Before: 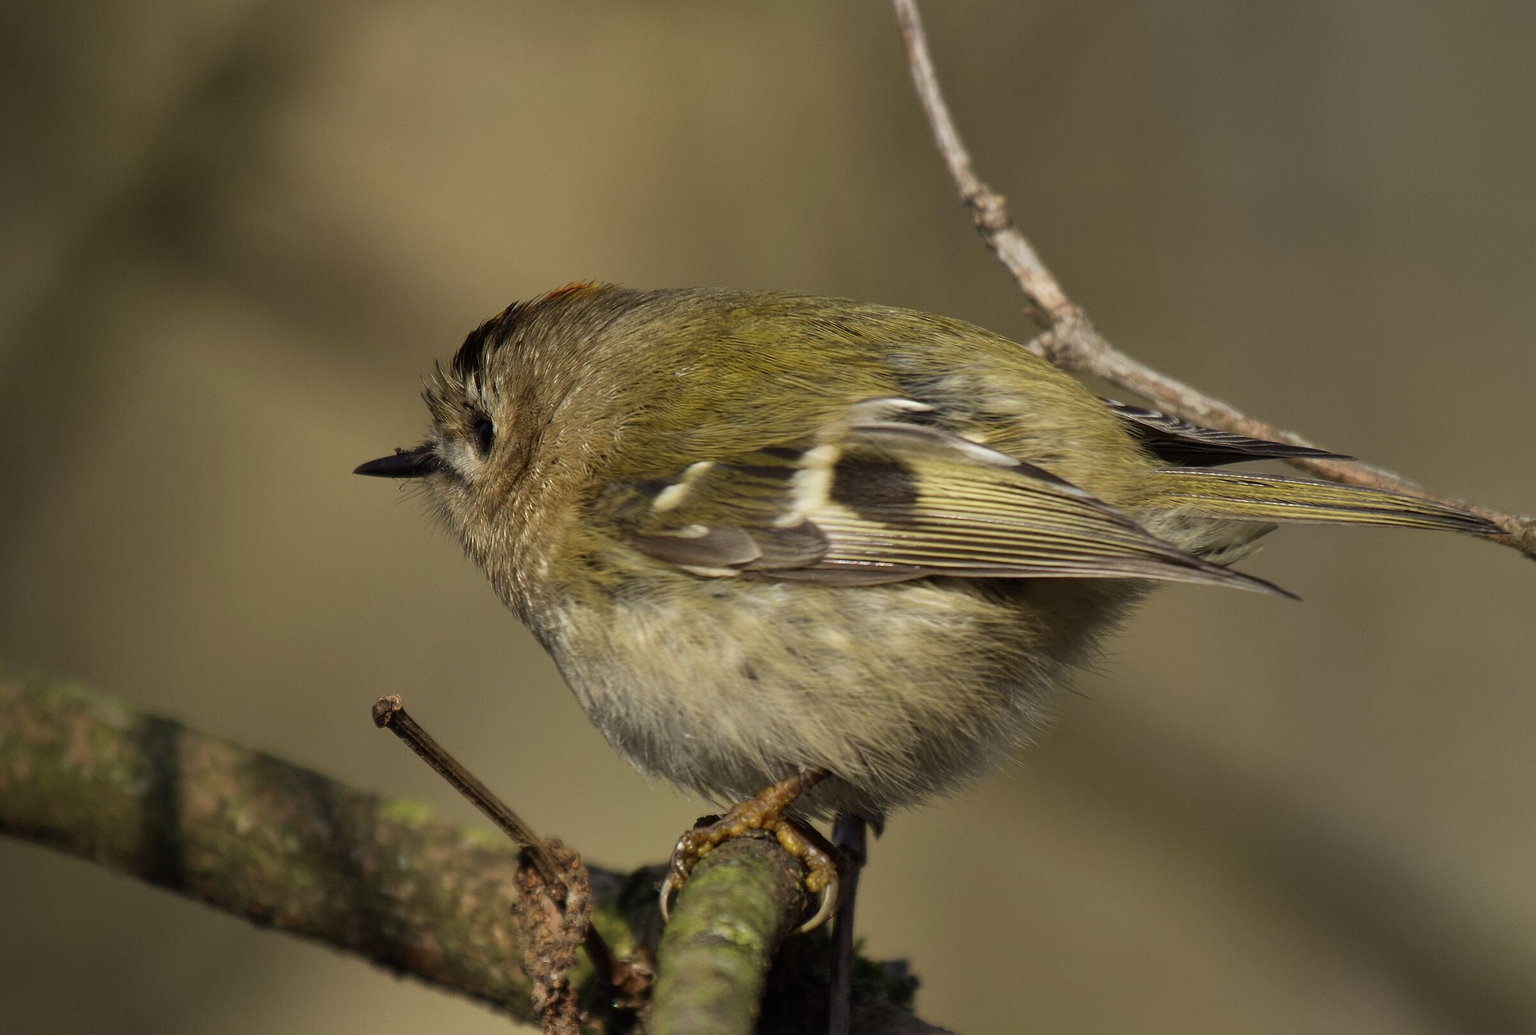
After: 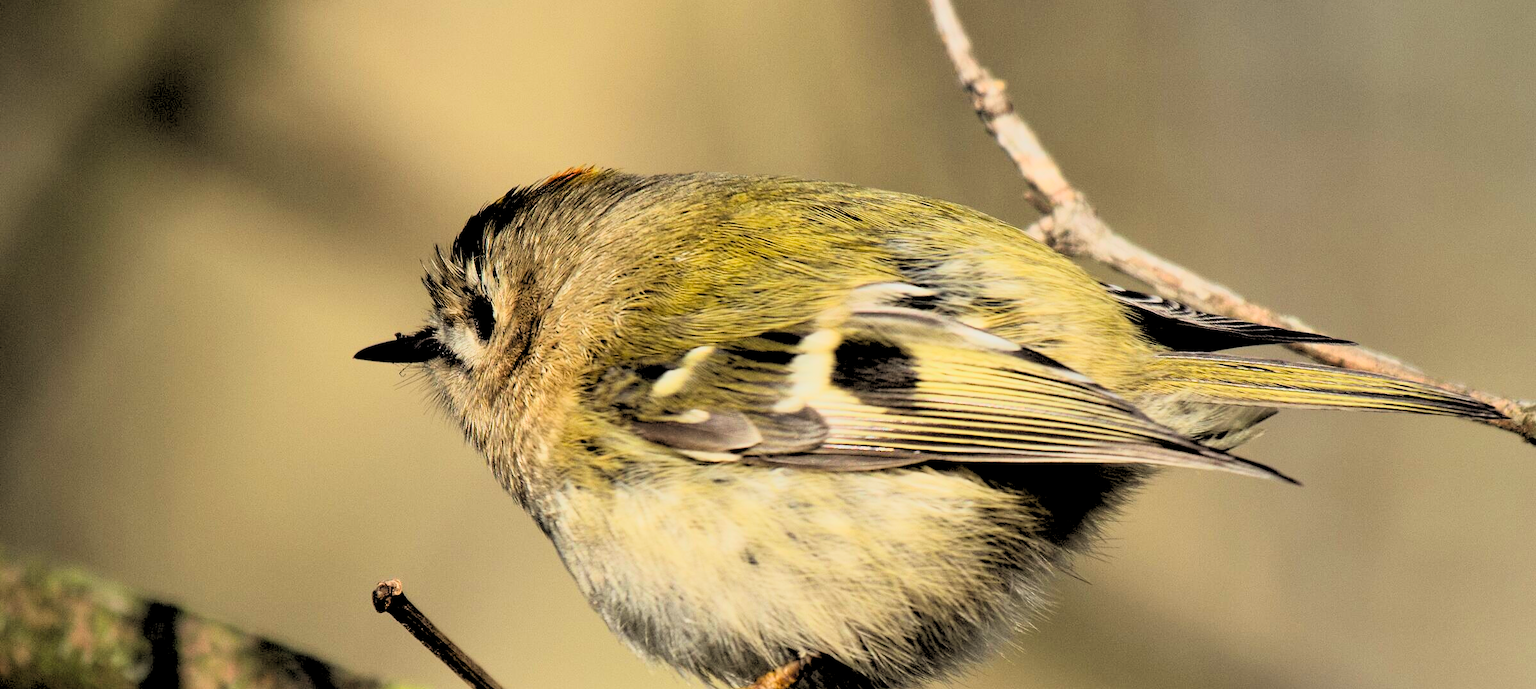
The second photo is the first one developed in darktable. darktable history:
crop: top 11.166%, bottom 22.168%
rotate and perspective: automatic cropping original format, crop left 0, crop top 0
rgb curve: curves: ch0 [(0, 0) (0.21, 0.15) (0.24, 0.21) (0.5, 0.75) (0.75, 0.96) (0.89, 0.99) (1, 1)]; ch1 [(0, 0.02) (0.21, 0.13) (0.25, 0.2) (0.5, 0.67) (0.75, 0.9) (0.89, 0.97) (1, 1)]; ch2 [(0, 0.02) (0.21, 0.13) (0.25, 0.2) (0.5, 0.67) (0.75, 0.9) (0.89, 0.97) (1, 1)], compensate middle gray true
rgb levels: preserve colors sum RGB, levels [[0.038, 0.433, 0.934], [0, 0.5, 1], [0, 0.5, 1]]
